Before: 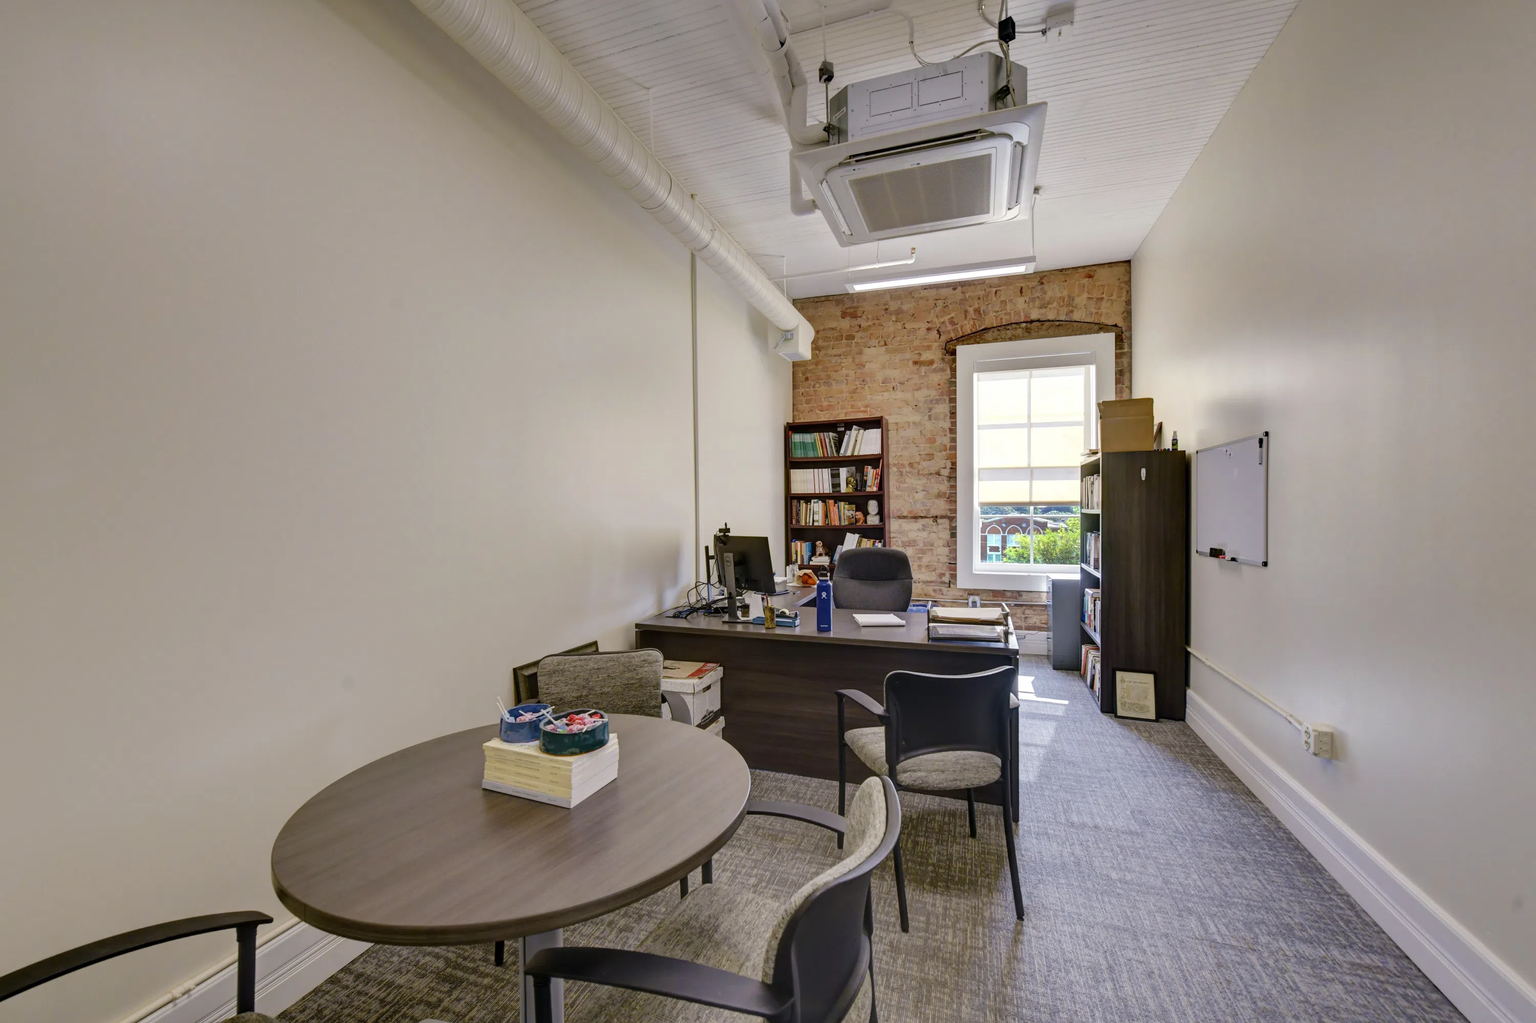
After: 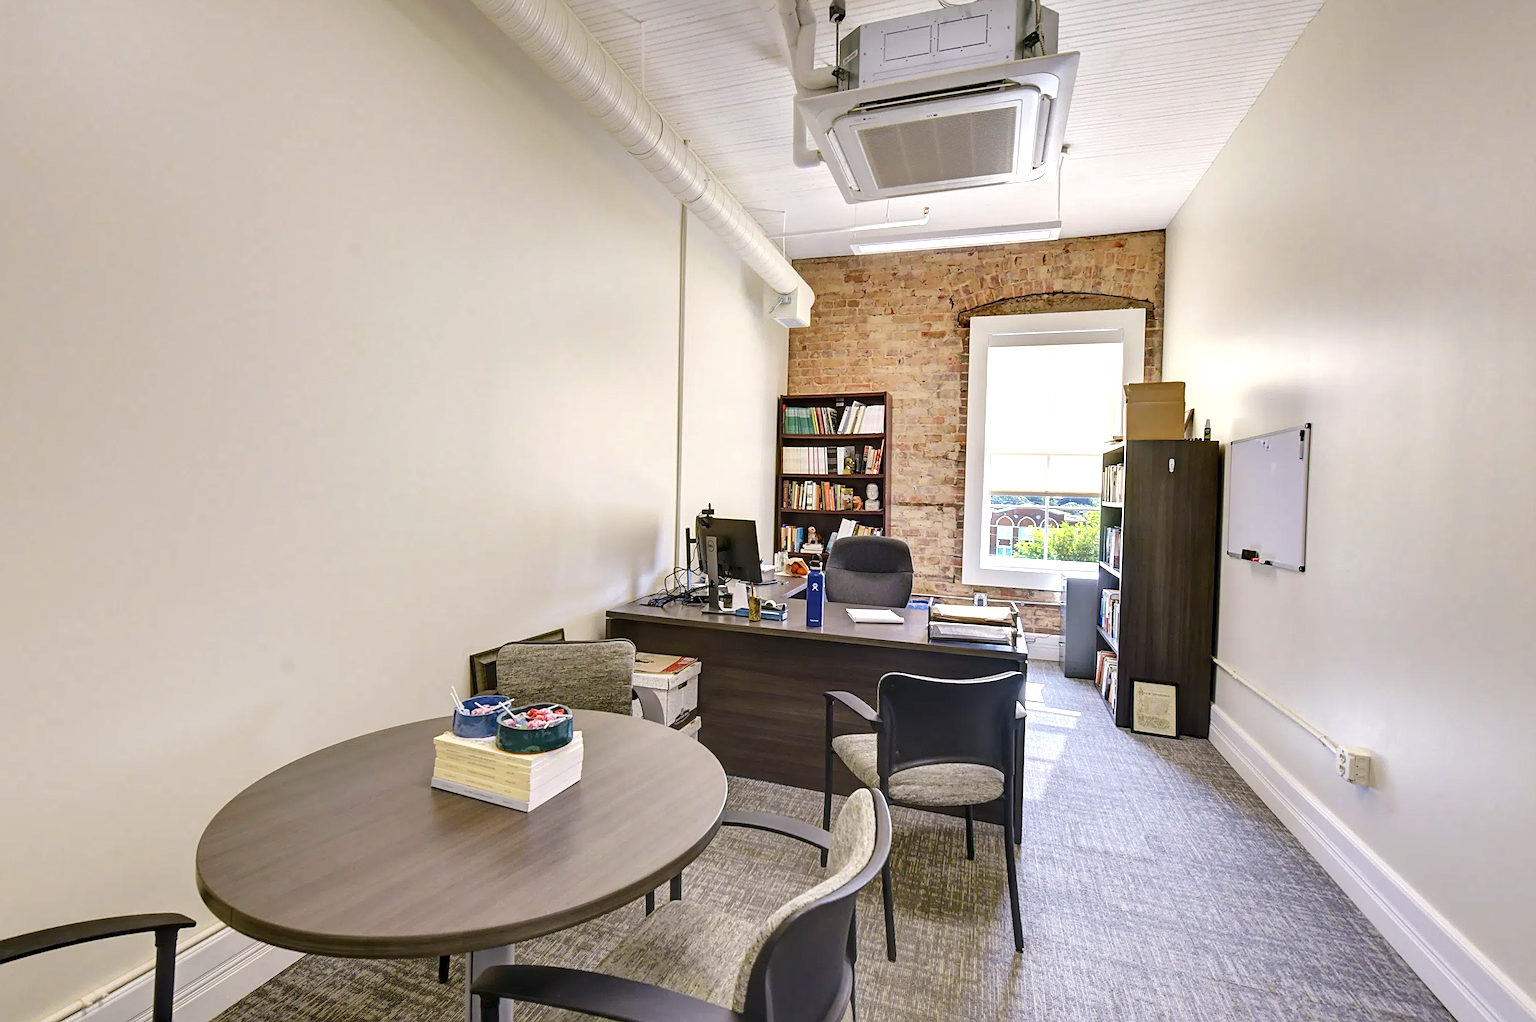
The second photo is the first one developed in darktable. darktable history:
crop and rotate: angle -1.96°, left 3.097%, top 4.154%, right 1.586%, bottom 0.529%
exposure: black level correction 0, exposure 0.7 EV, compensate exposure bias true, compensate highlight preservation false
sharpen: on, module defaults
